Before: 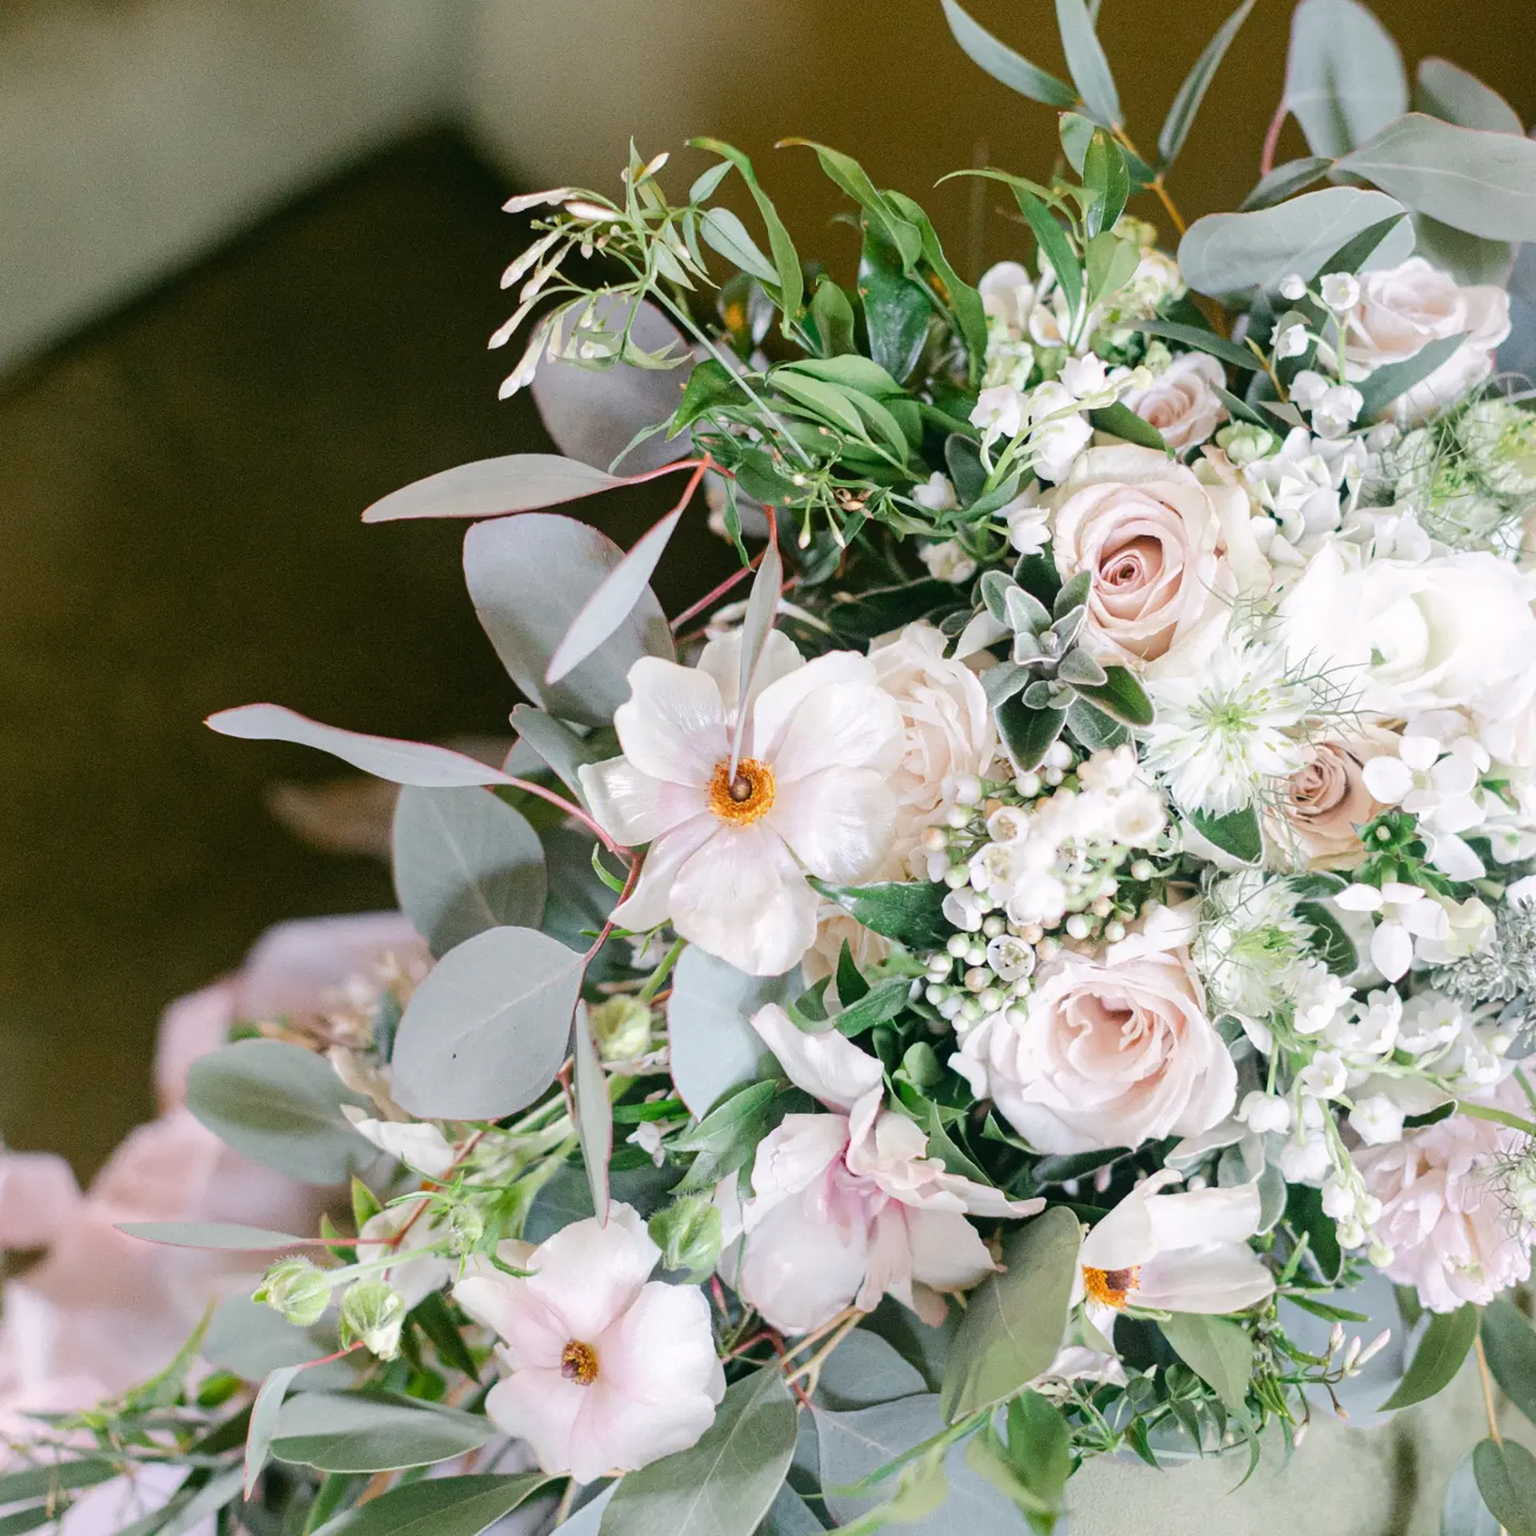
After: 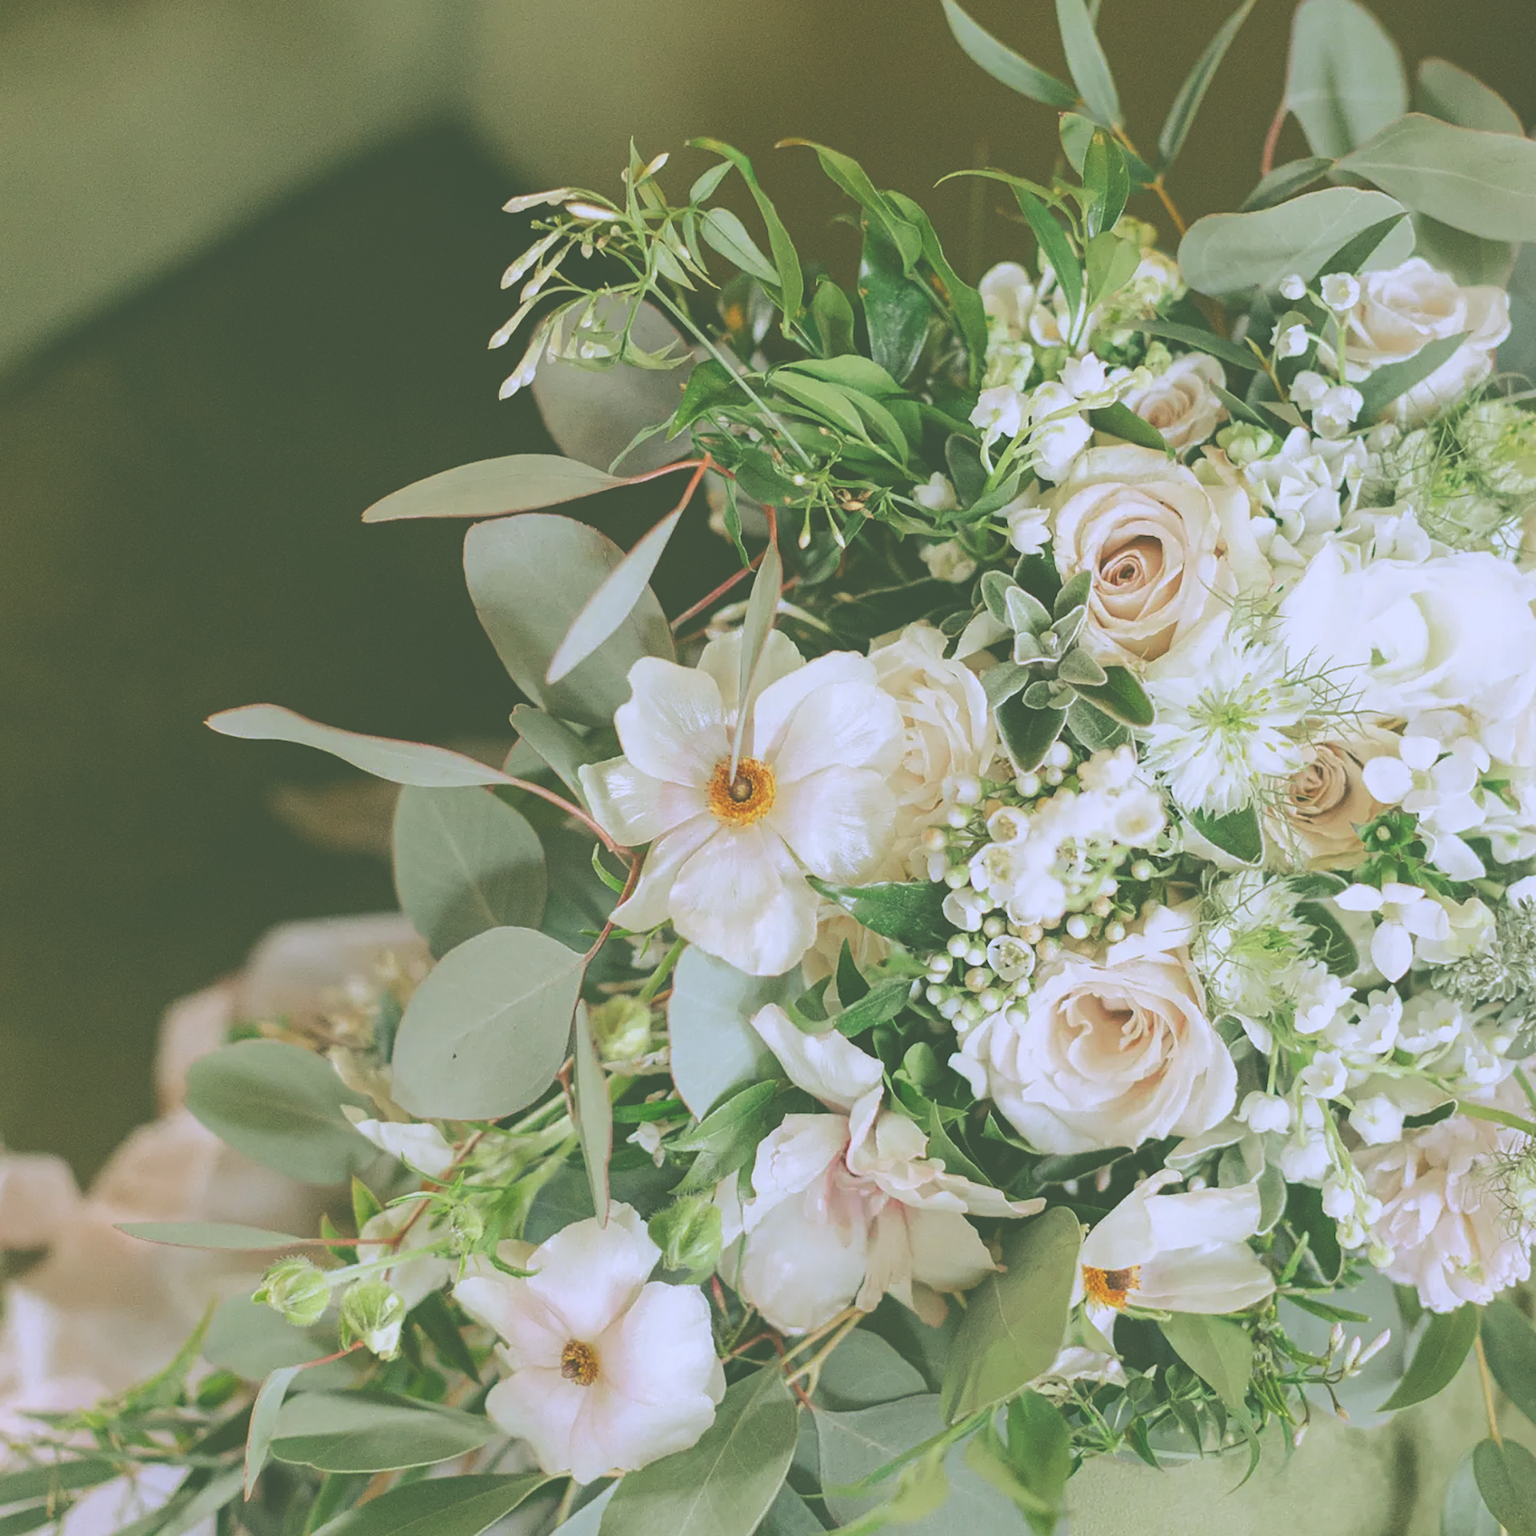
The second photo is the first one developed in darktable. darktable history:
exposure: black level correction -0.087, compensate highlight preservation false
rgb curve: curves: ch0 [(0.123, 0.061) (0.995, 0.887)]; ch1 [(0.06, 0.116) (1, 0.906)]; ch2 [(0, 0) (0.824, 0.69) (1, 1)], mode RGB, independent channels, compensate middle gray true
sharpen: amount 0.2
